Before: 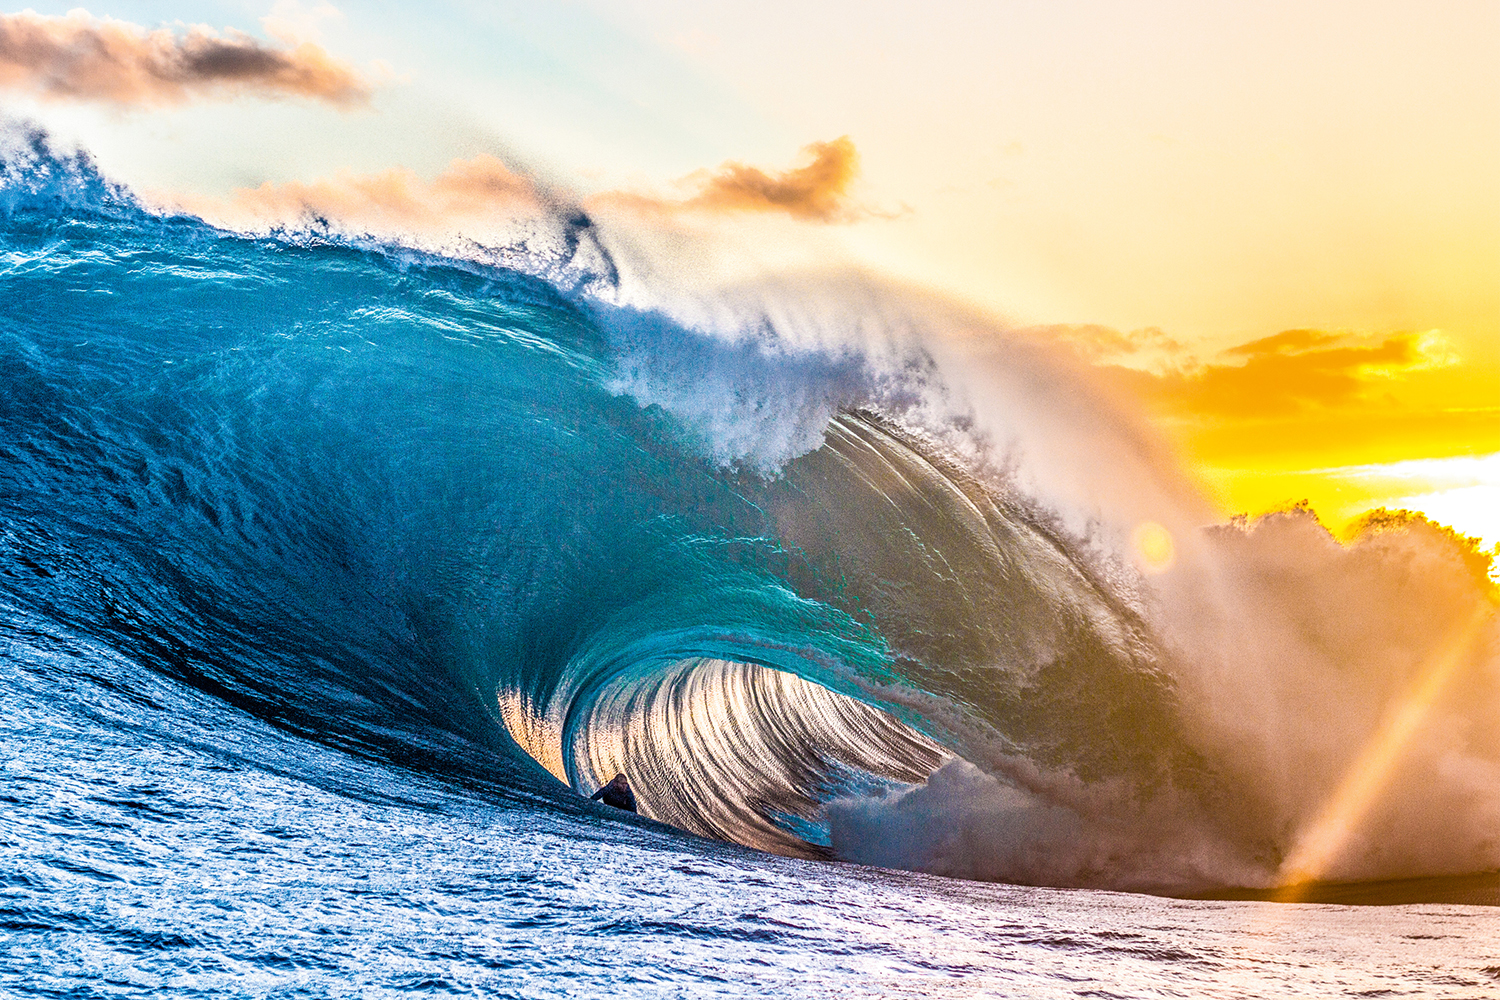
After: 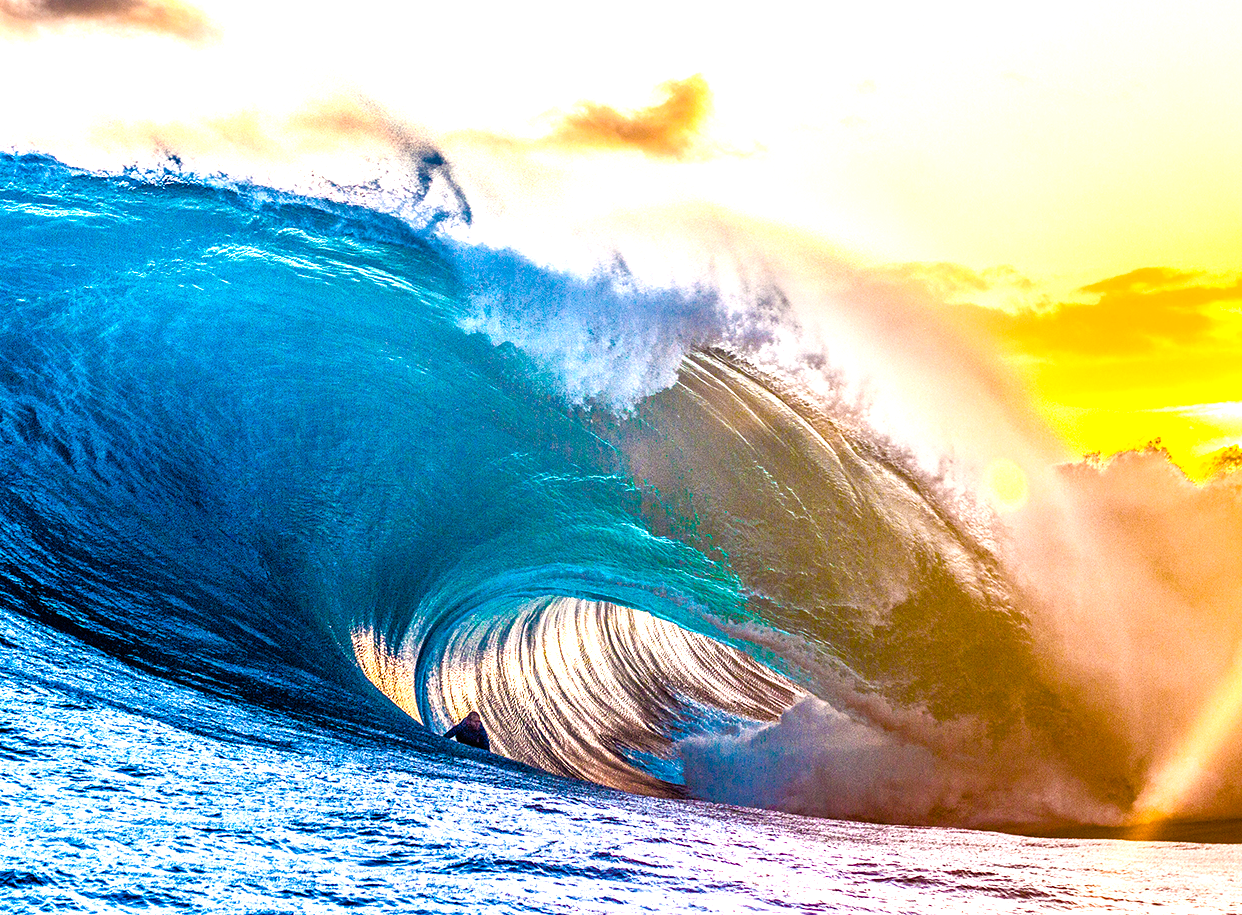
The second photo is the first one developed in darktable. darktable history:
tone equalizer: on, module defaults
crop: left 9.807%, top 6.259%, right 7.334%, bottom 2.177%
color balance rgb: linear chroma grading › shadows -2.2%, linear chroma grading › highlights -15%, linear chroma grading › global chroma -10%, linear chroma grading › mid-tones -10%, perceptual saturation grading › global saturation 45%, perceptual saturation grading › highlights -50%, perceptual saturation grading › shadows 30%, perceptual brilliance grading › global brilliance 18%, global vibrance 45%
